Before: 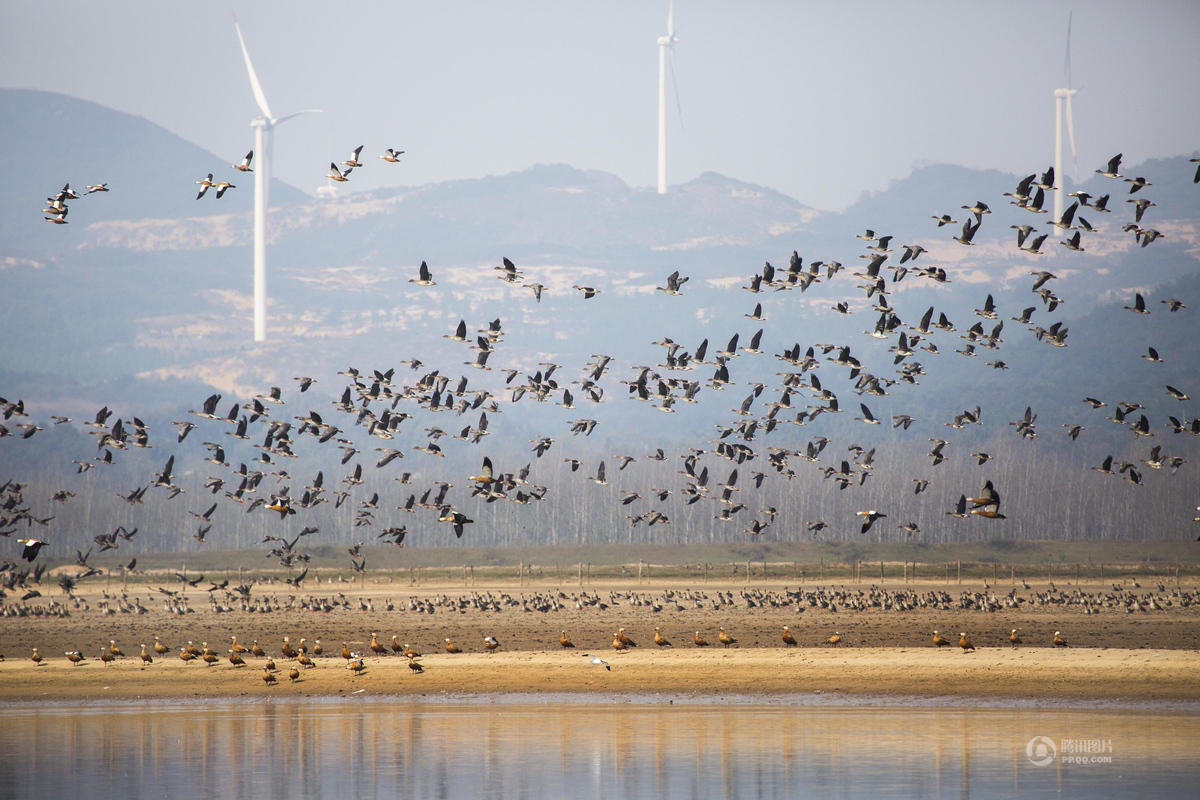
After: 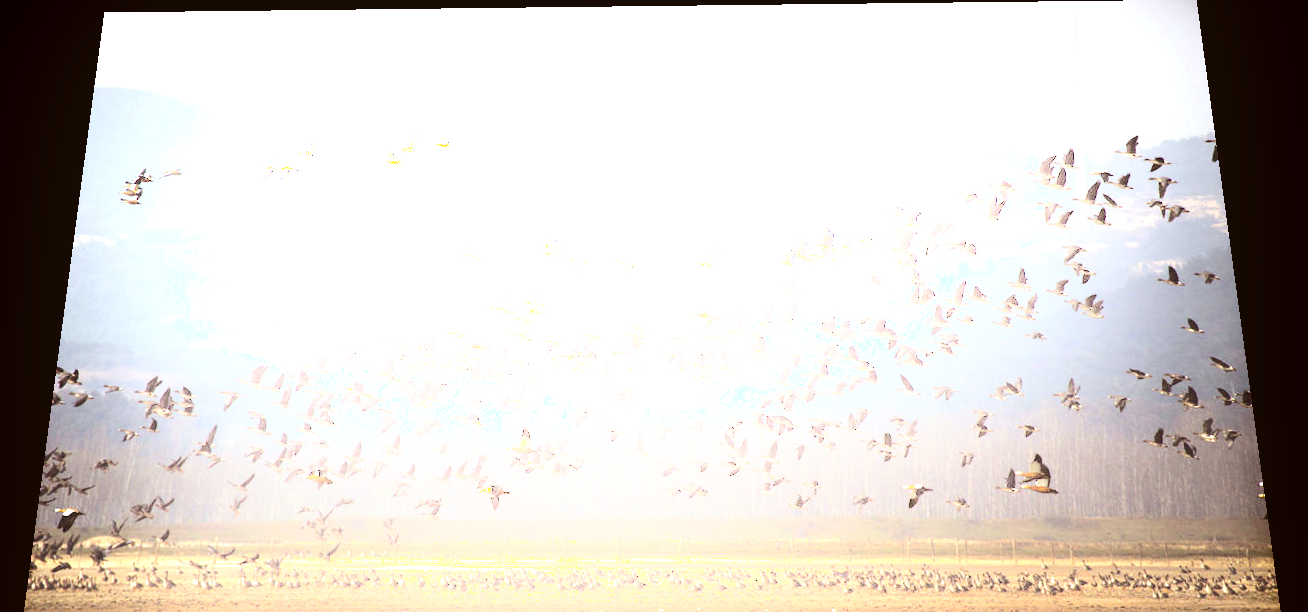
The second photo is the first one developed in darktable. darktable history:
crop: bottom 24.967%
tone equalizer: -8 EV -0.417 EV, -7 EV -0.389 EV, -6 EV -0.333 EV, -5 EV -0.222 EV, -3 EV 0.222 EV, -2 EV 0.333 EV, -1 EV 0.389 EV, +0 EV 0.417 EV, edges refinement/feathering 500, mask exposure compensation -1.57 EV, preserve details no
shadows and highlights: shadows -90, highlights 90, soften with gaussian
rgb levels: mode RGB, independent channels, levels [[0, 0.474, 1], [0, 0.5, 1], [0, 0.5, 1]]
contrast equalizer: octaves 7, y [[0.6 ×6], [0.55 ×6], [0 ×6], [0 ×6], [0 ×6]], mix -0.2
color balance: mode lift, gamma, gain (sRGB), lift [1.04, 1, 1, 0.97], gamma [1.01, 1, 1, 0.97], gain [0.96, 1, 1, 0.97]
exposure: black level correction 0, exposure 1.1 EV, compensate highlight preservation false
rotate and perspective: rotation 0.128°, lens shift (vertical) -0.181, lens shift (horizontal) -0.044, shear 0.001, automatic cropping off
